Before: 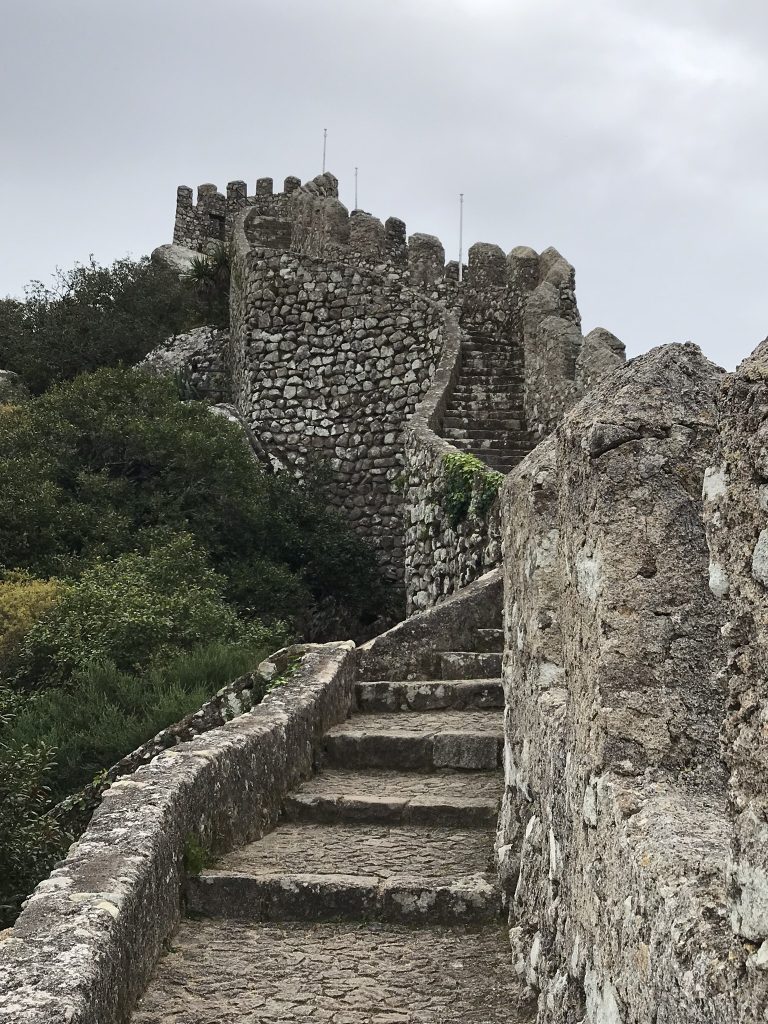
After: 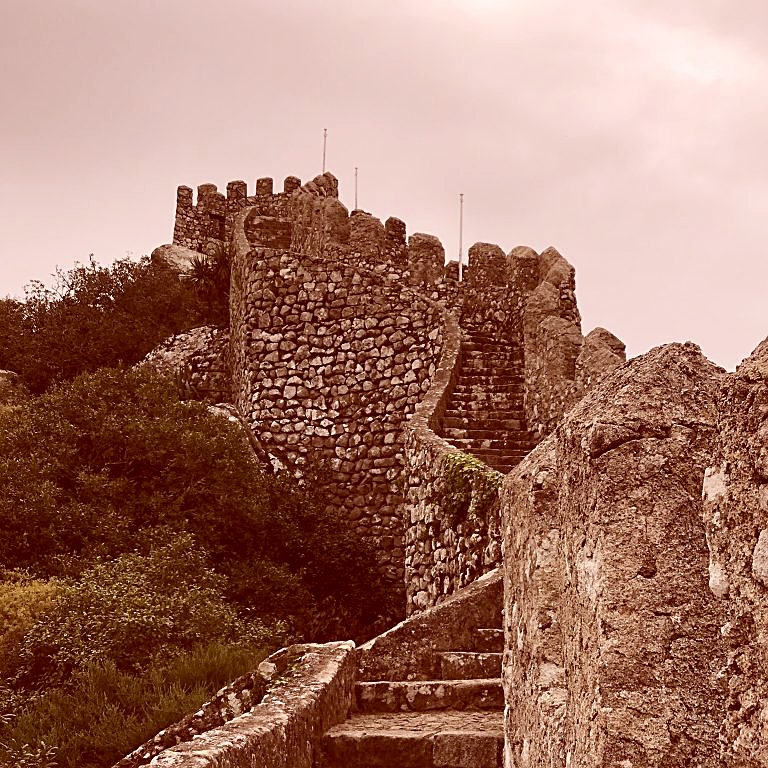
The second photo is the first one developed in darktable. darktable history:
crop: bottom 24.988%
sharpen: on, module defaults
color correction: highlights a* 9.03, highlights b* 8.71, shadows a* 40, shadows b* 40, saturation 0.8
